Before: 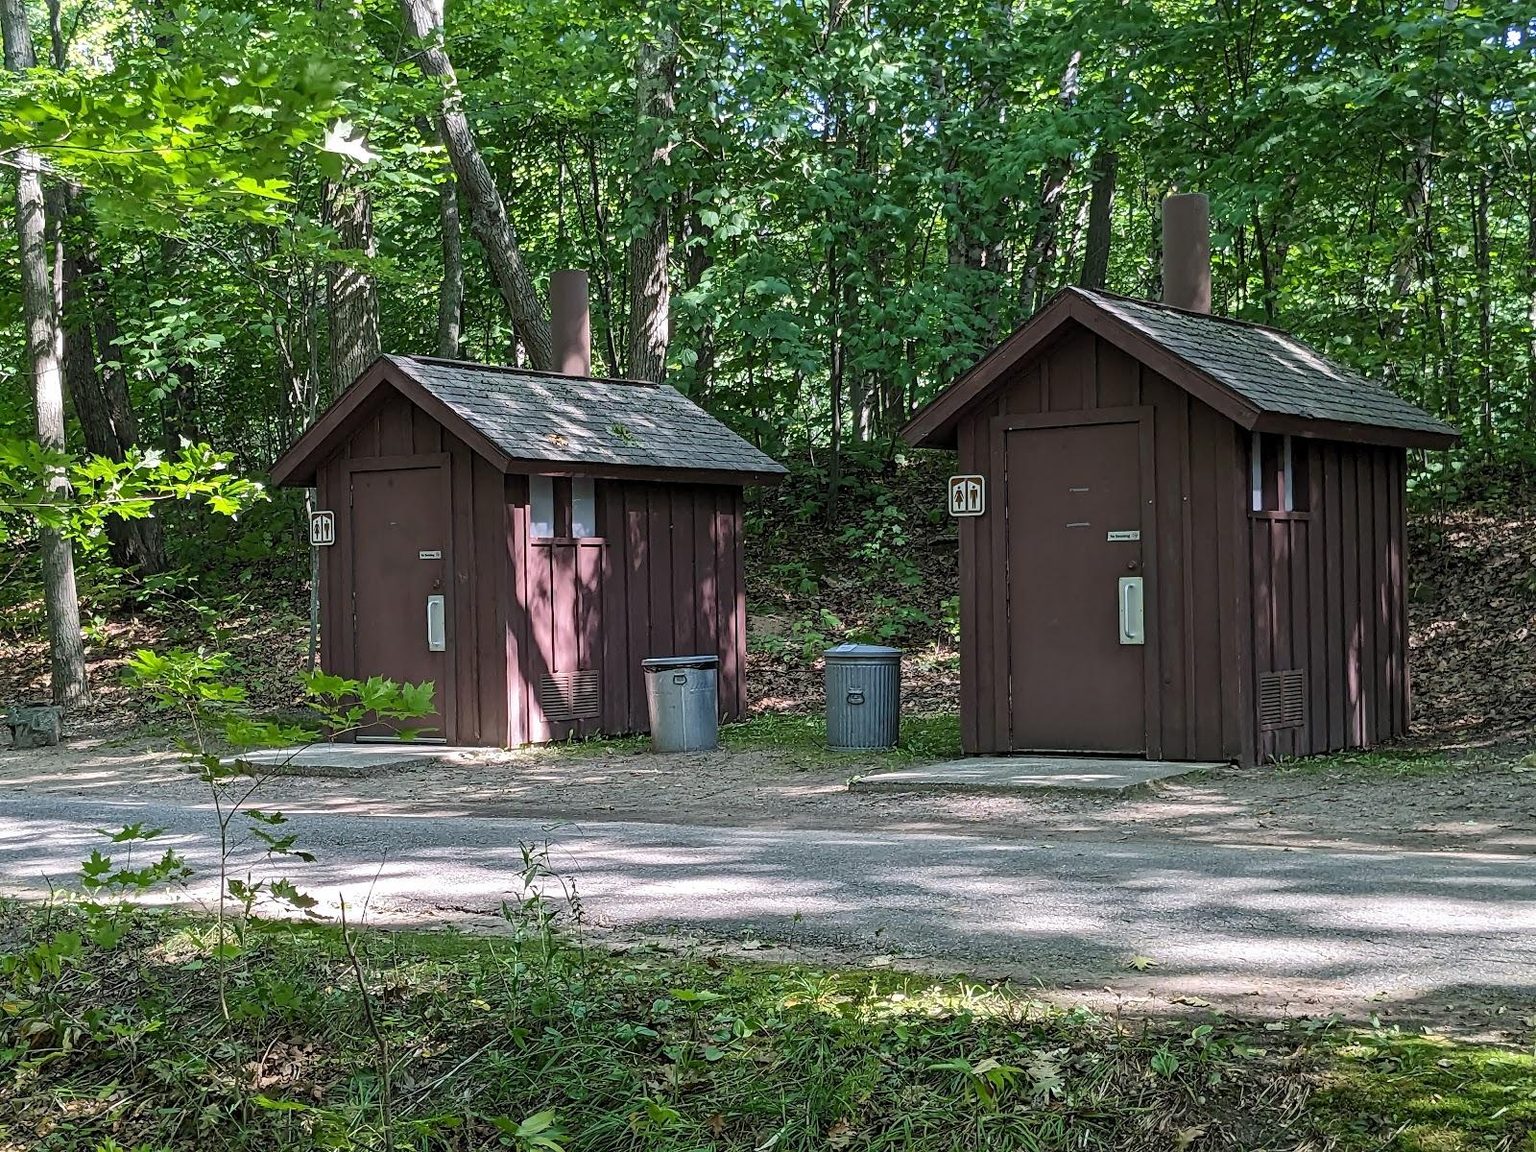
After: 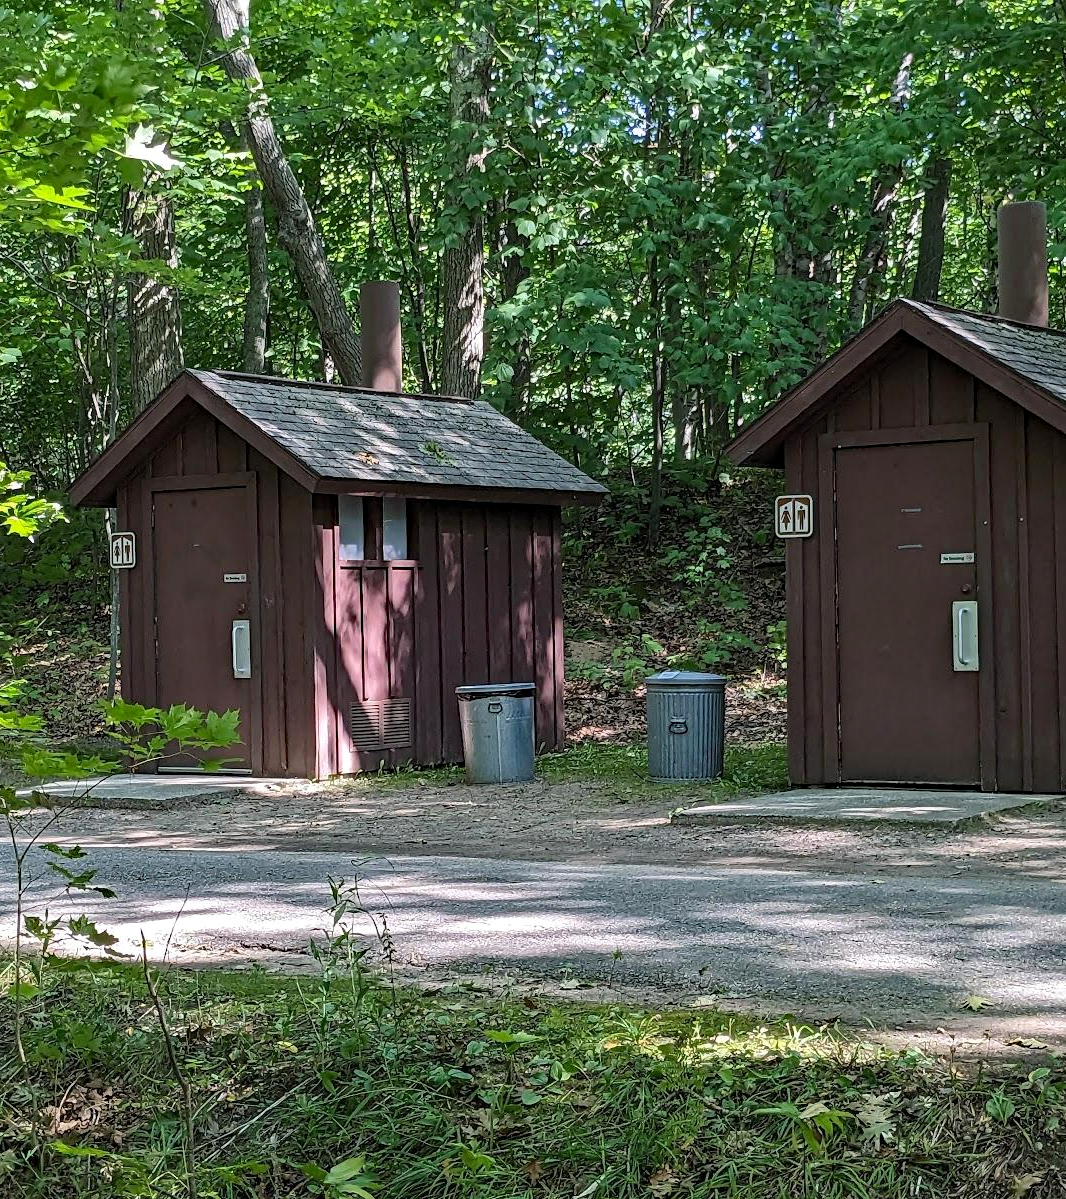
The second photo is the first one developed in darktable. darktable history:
crop and rotate: left 13.409%, right 19.924%
haze removal: strength 0.29, distance 0.25, compatibility mode true, adaptive false
